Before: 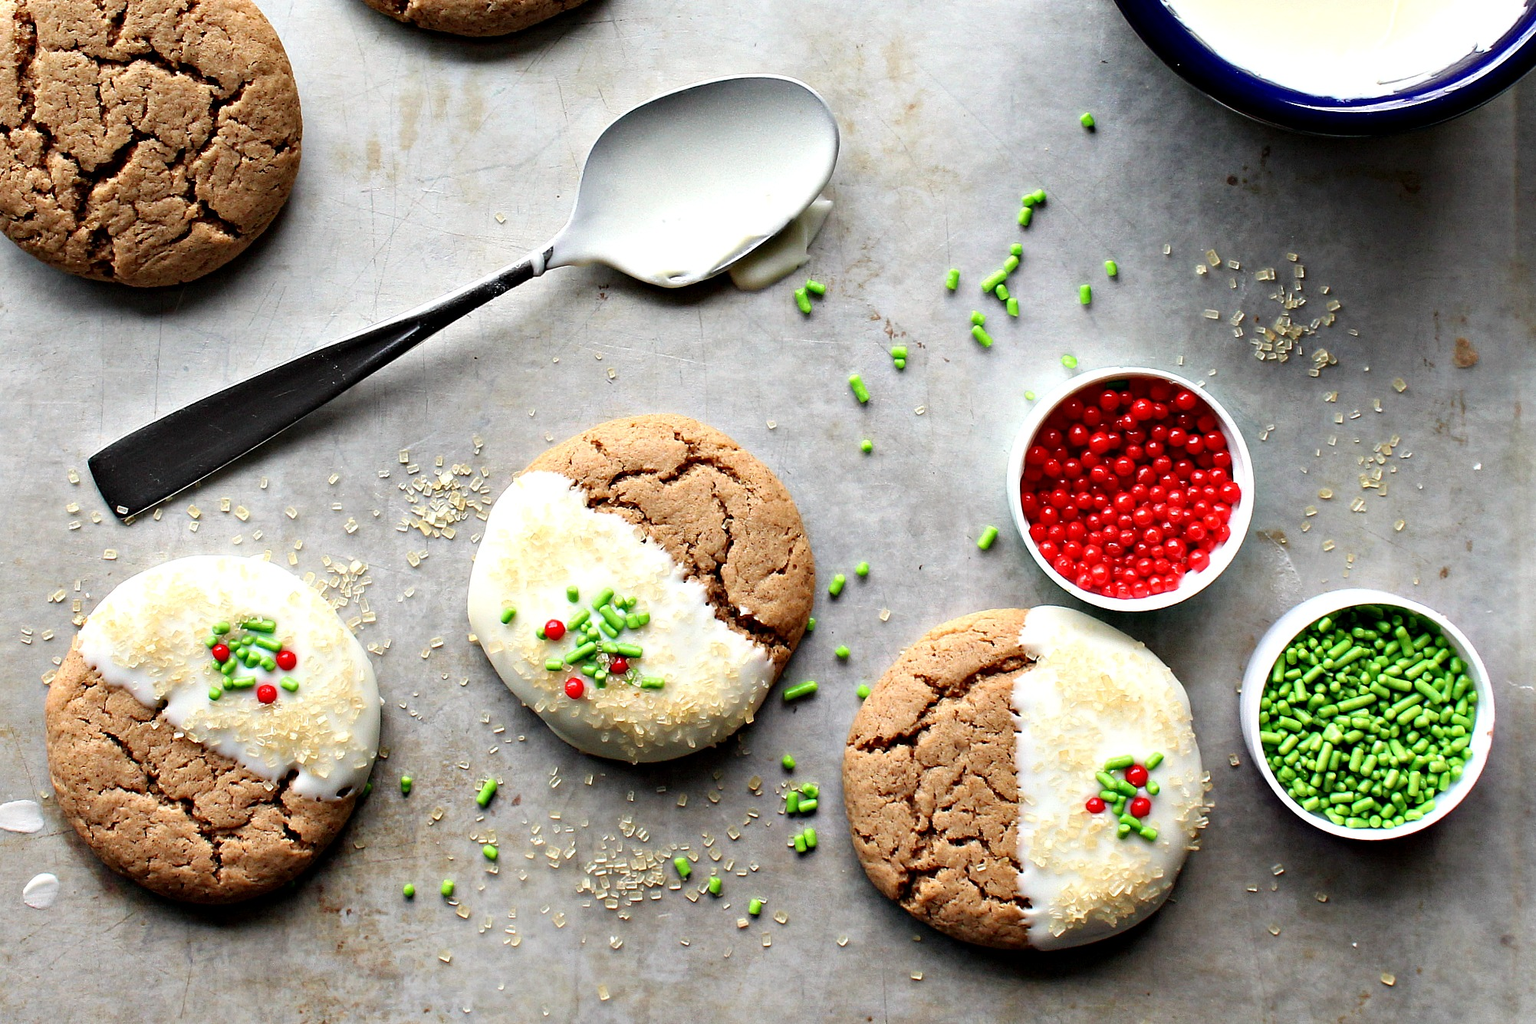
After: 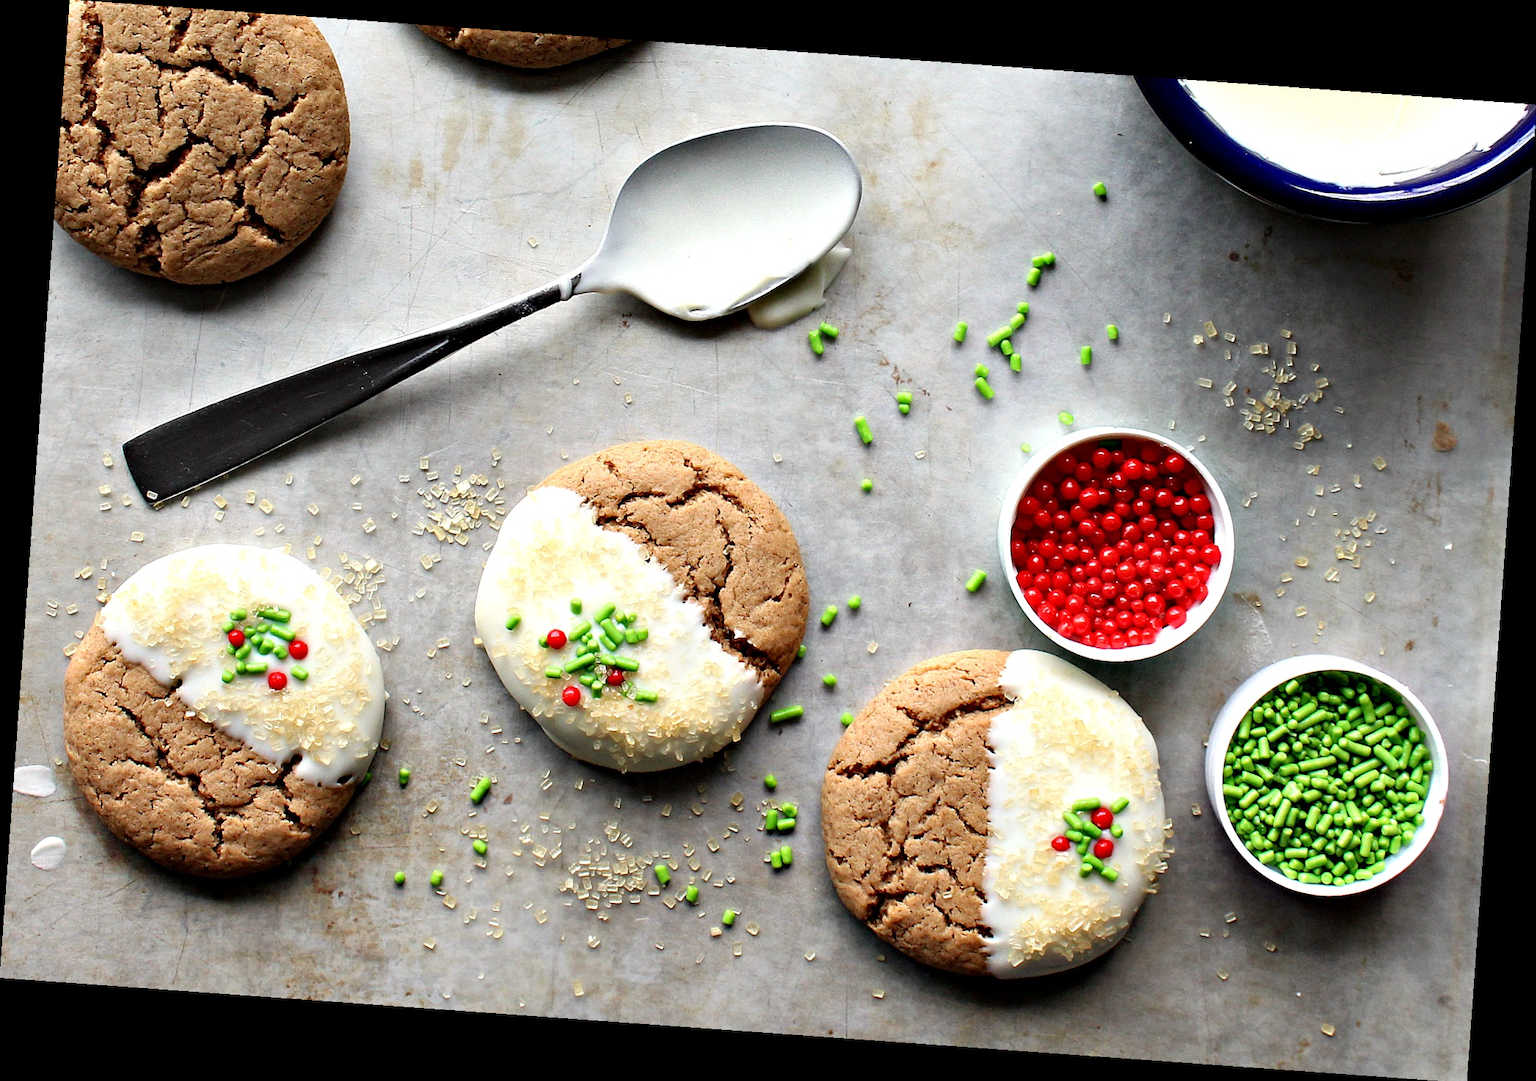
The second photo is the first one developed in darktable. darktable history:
tone equalizer: on, module defaults
rotate and perspective: rotation 4.1°, automatic cropping off
